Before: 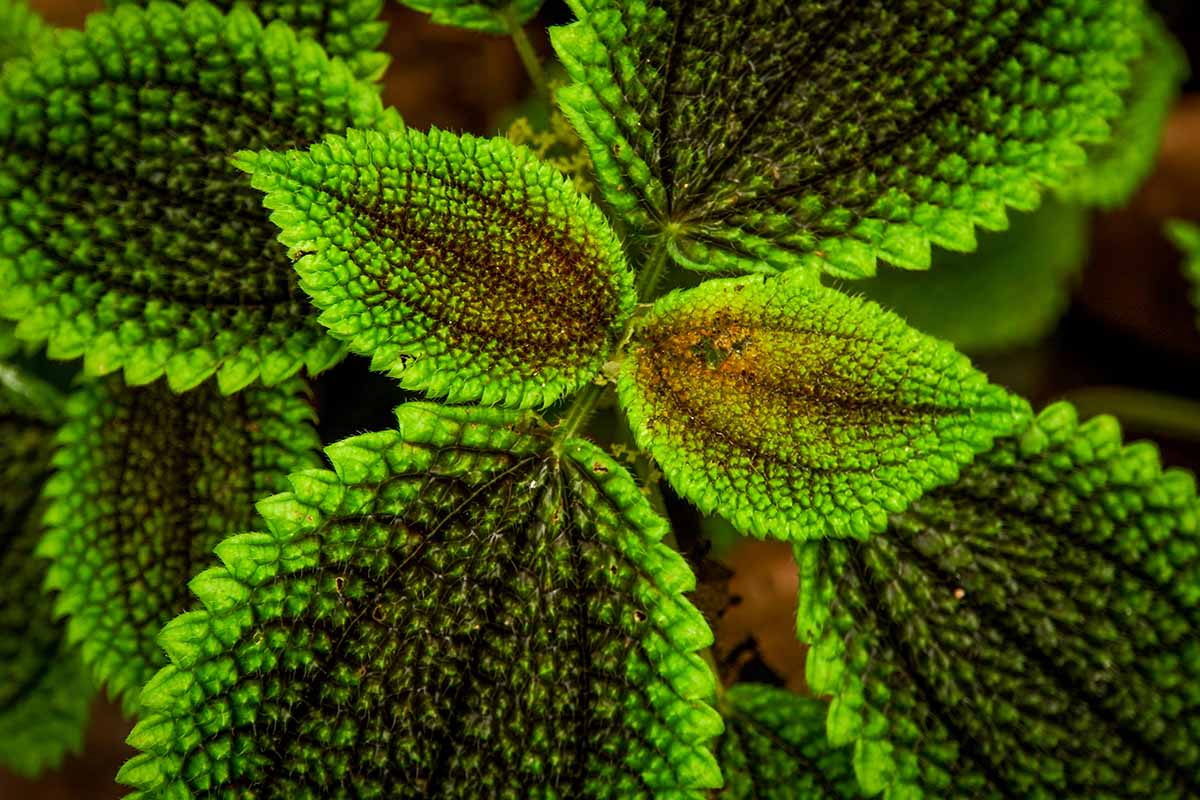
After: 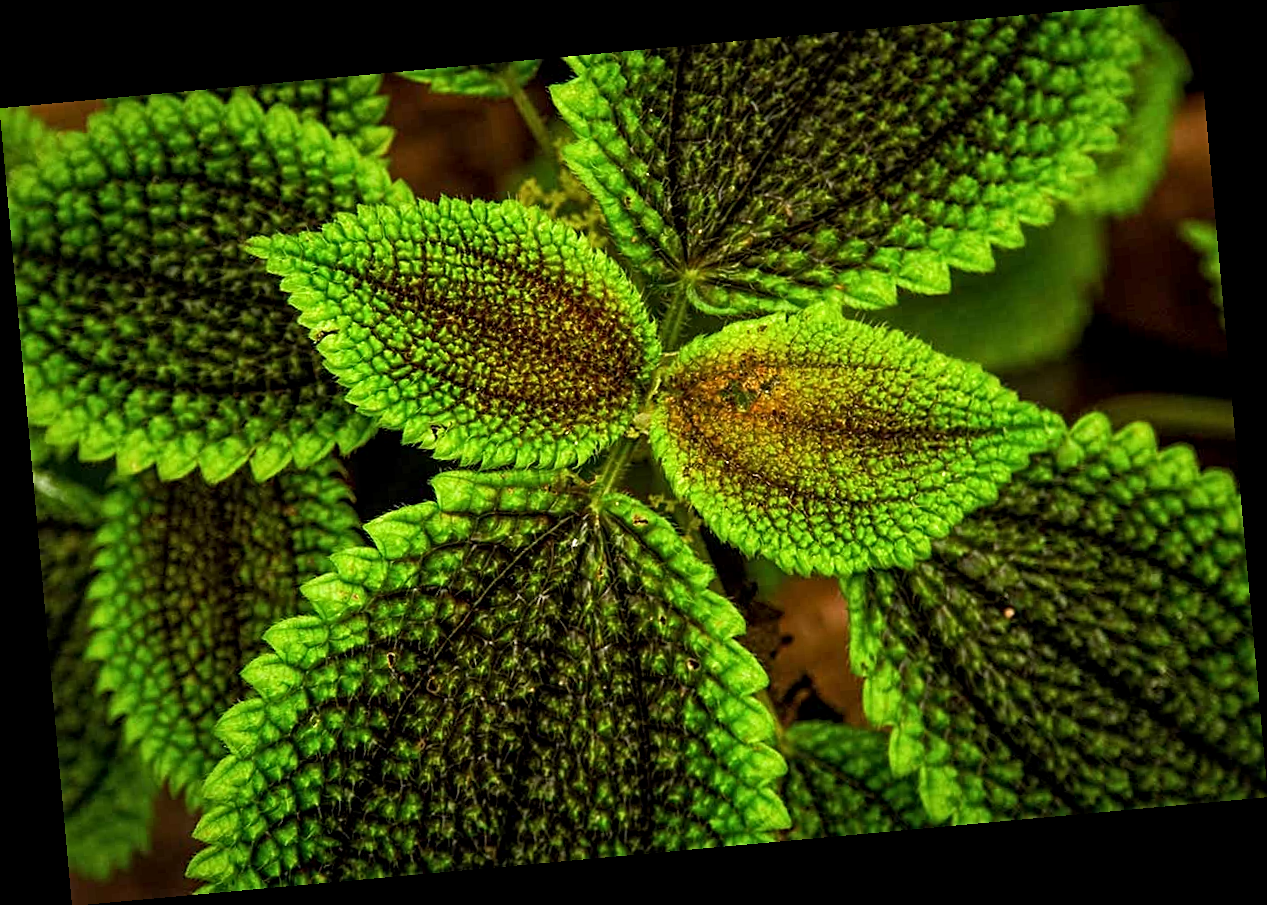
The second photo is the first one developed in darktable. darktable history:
rotate and perspective: rotation -5.2°, automatic cropping off
sharpen: radius 2.167, amount 0.381, threshold 0
exposure: exposure 0.15 EV, compensate highlight preservation false
local contrast: highlights 100%, shadows 100%, detail 120%, midtone range 0.2
